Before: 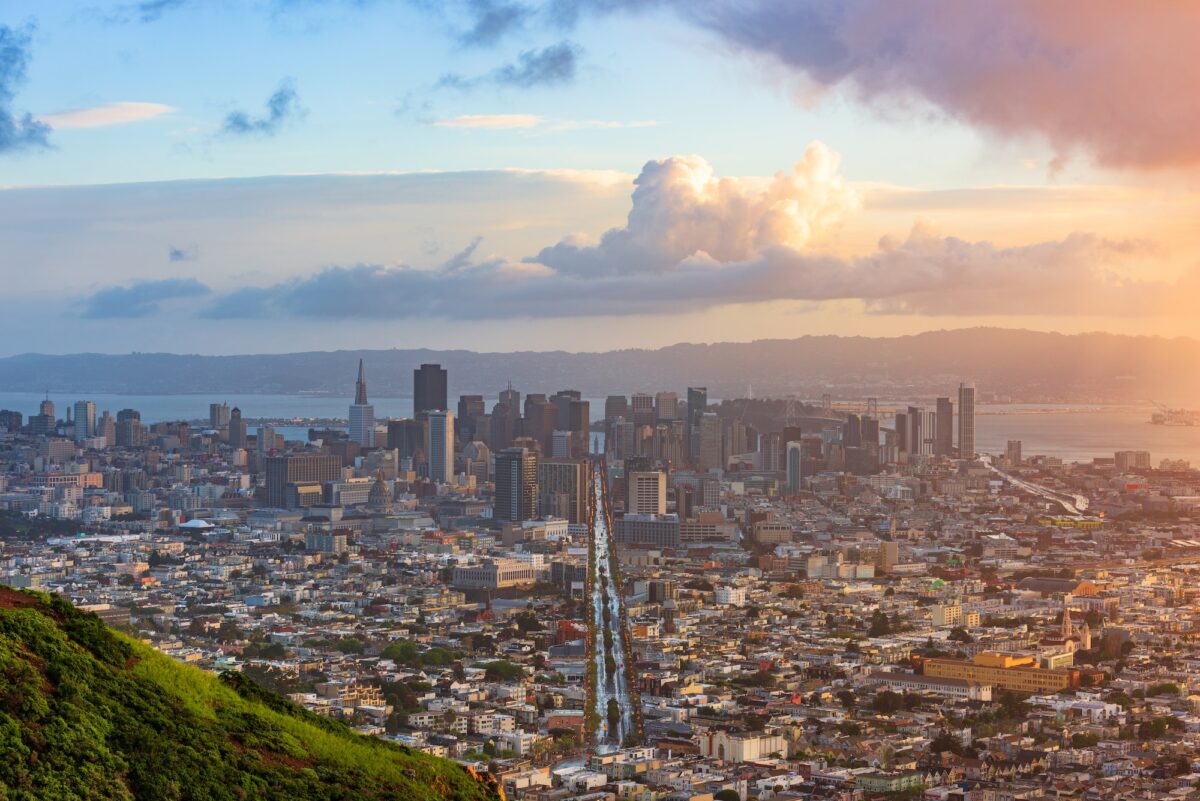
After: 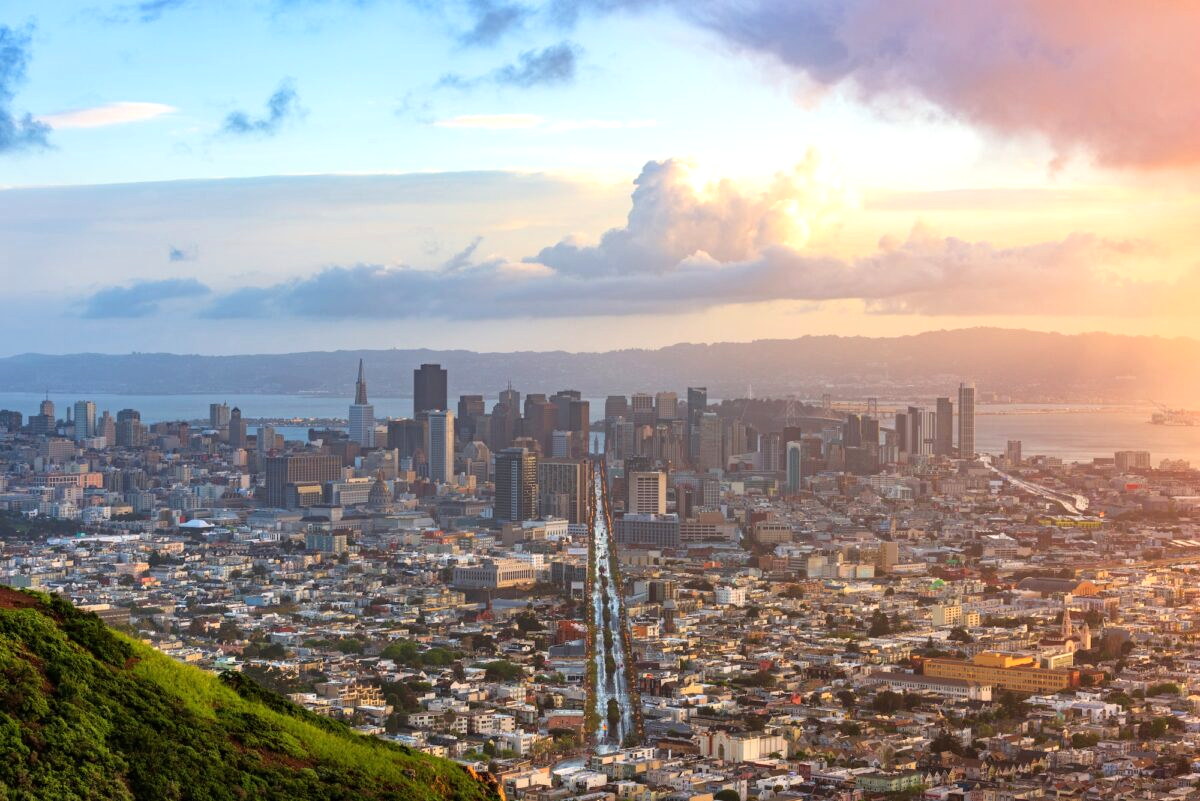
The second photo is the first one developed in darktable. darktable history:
tone equalizer: -8 EV -0.427 EV, -7 EV -0.396 EV, -6 EV -0.349 EV, -5 EV -0.211 EV, -3 EV 0.188 EV, -2 EV 0.341 EV, -1 EV 0.41 EV, +0 EV 0.389 EV
